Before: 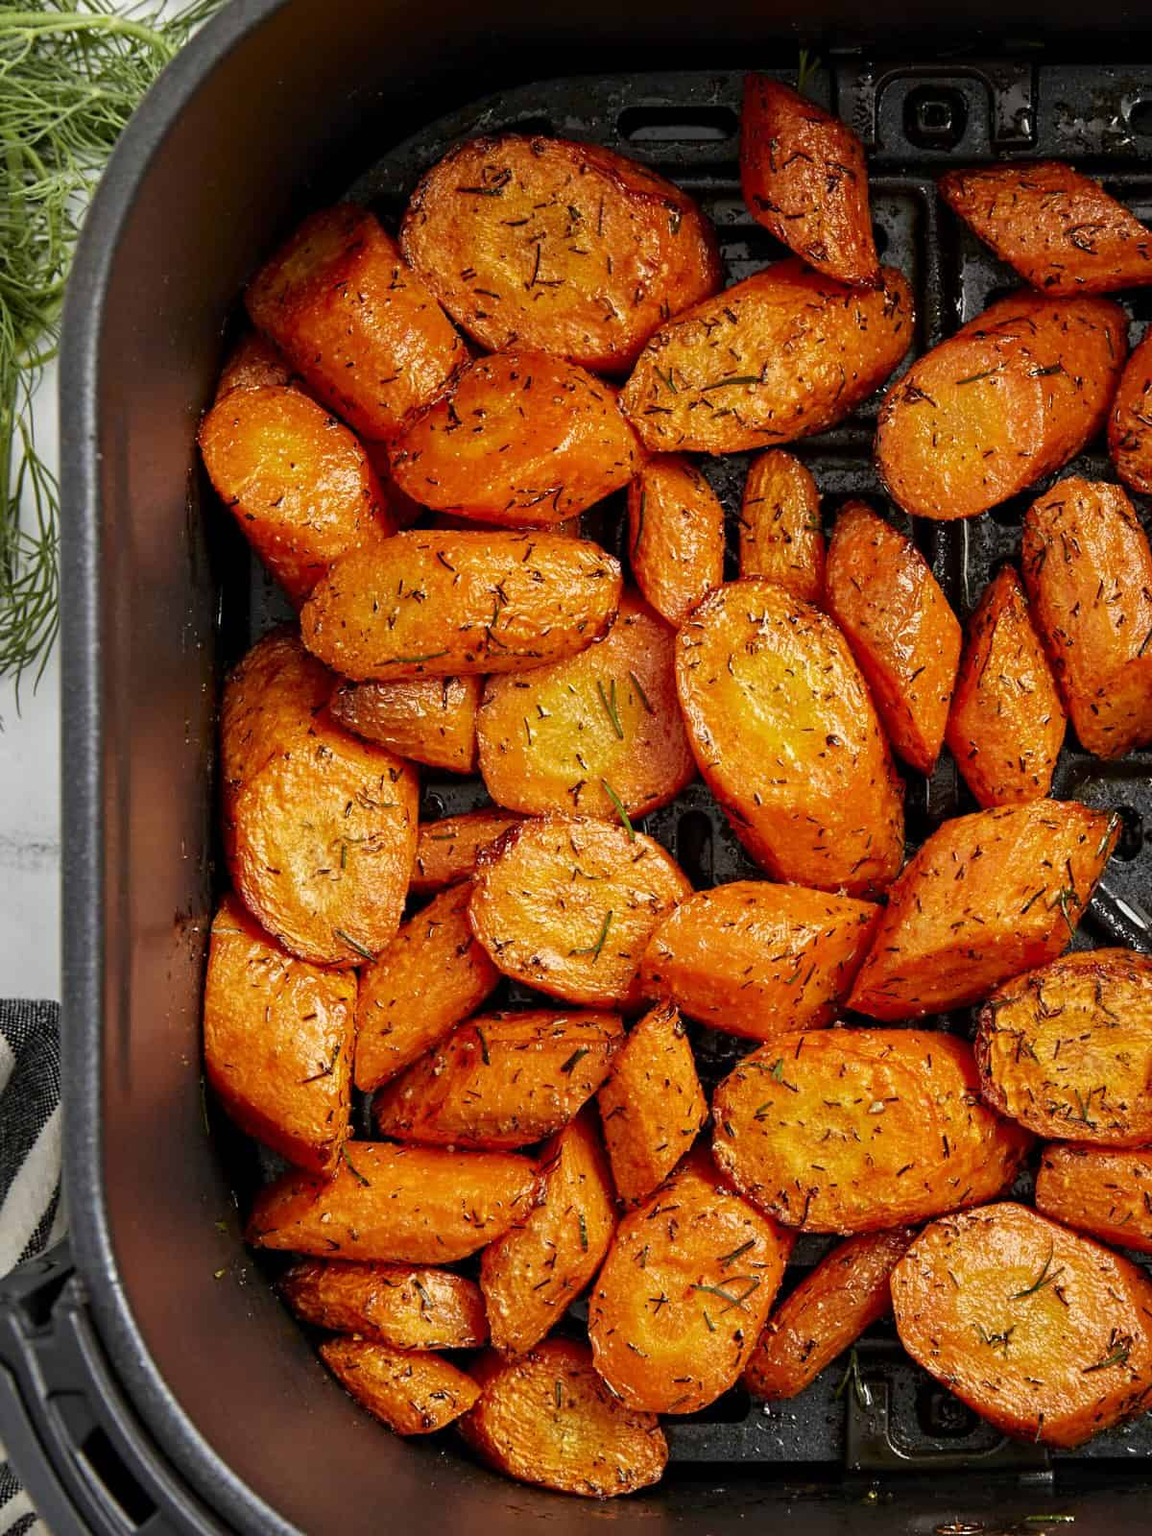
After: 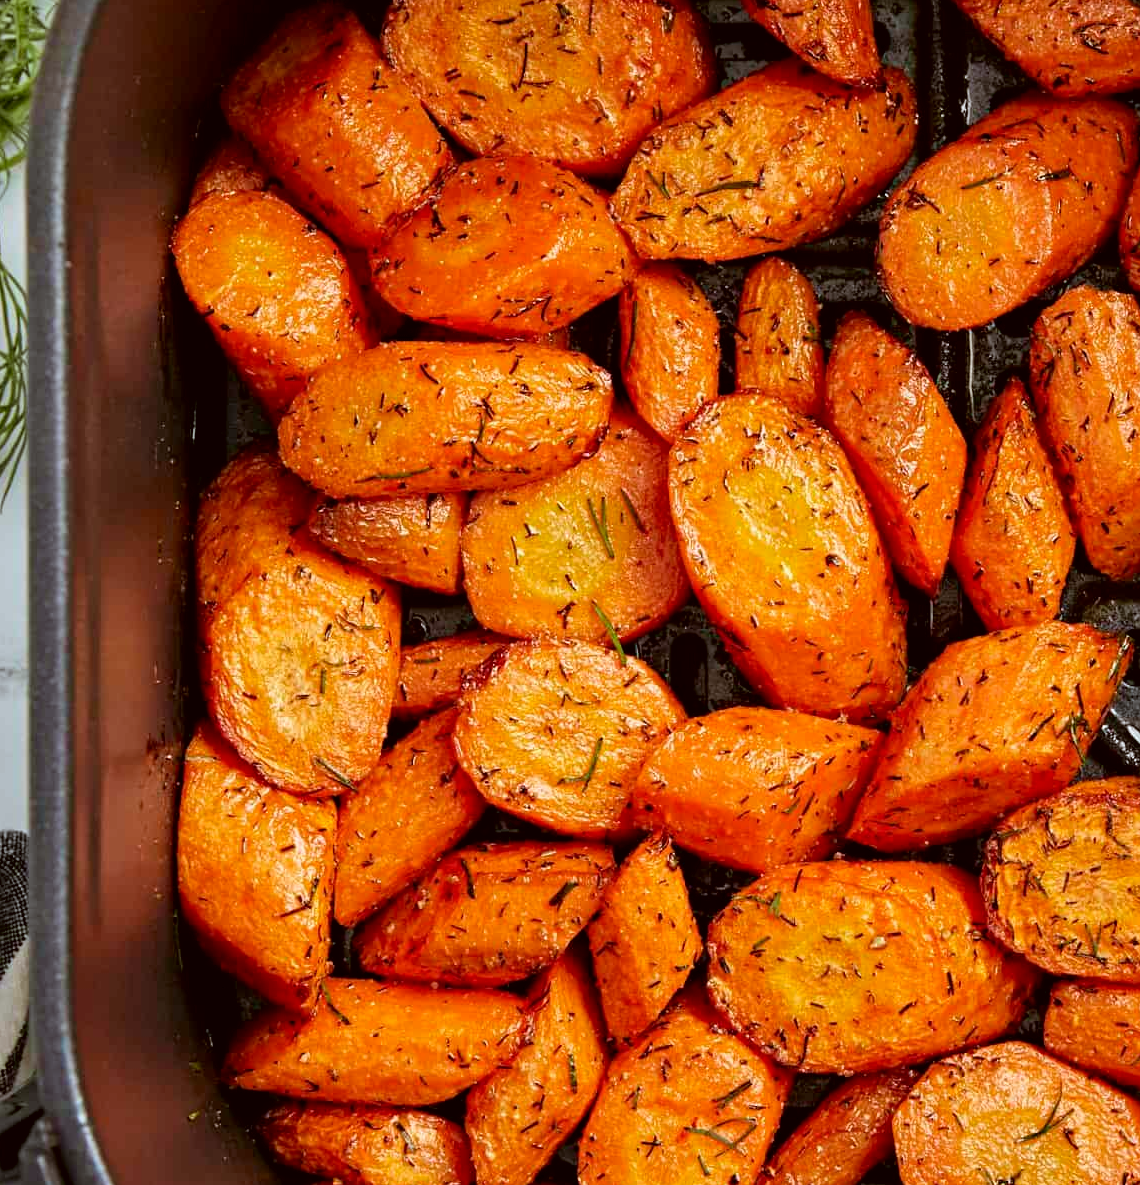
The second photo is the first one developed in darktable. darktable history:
color correction: highlights a* -3.28, highlights b* -6.24, shadows a* 3.1, shadows b* 5.19
velvia: on, module defaults
crop and rotate: left 2.991%, top 13.302%, right 1.981%, bottom 12.636%
